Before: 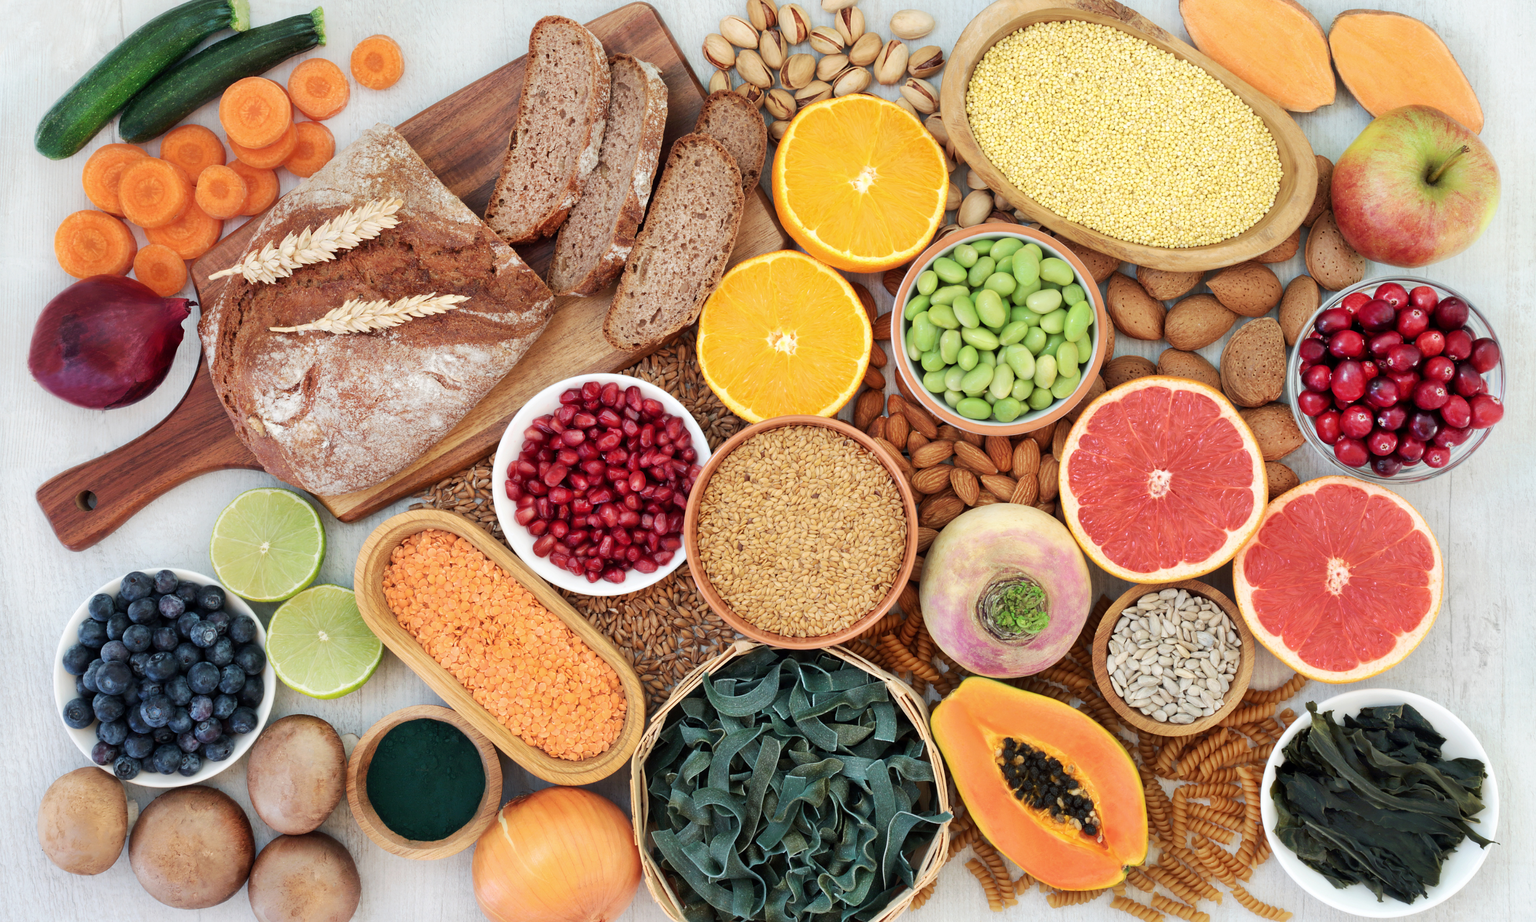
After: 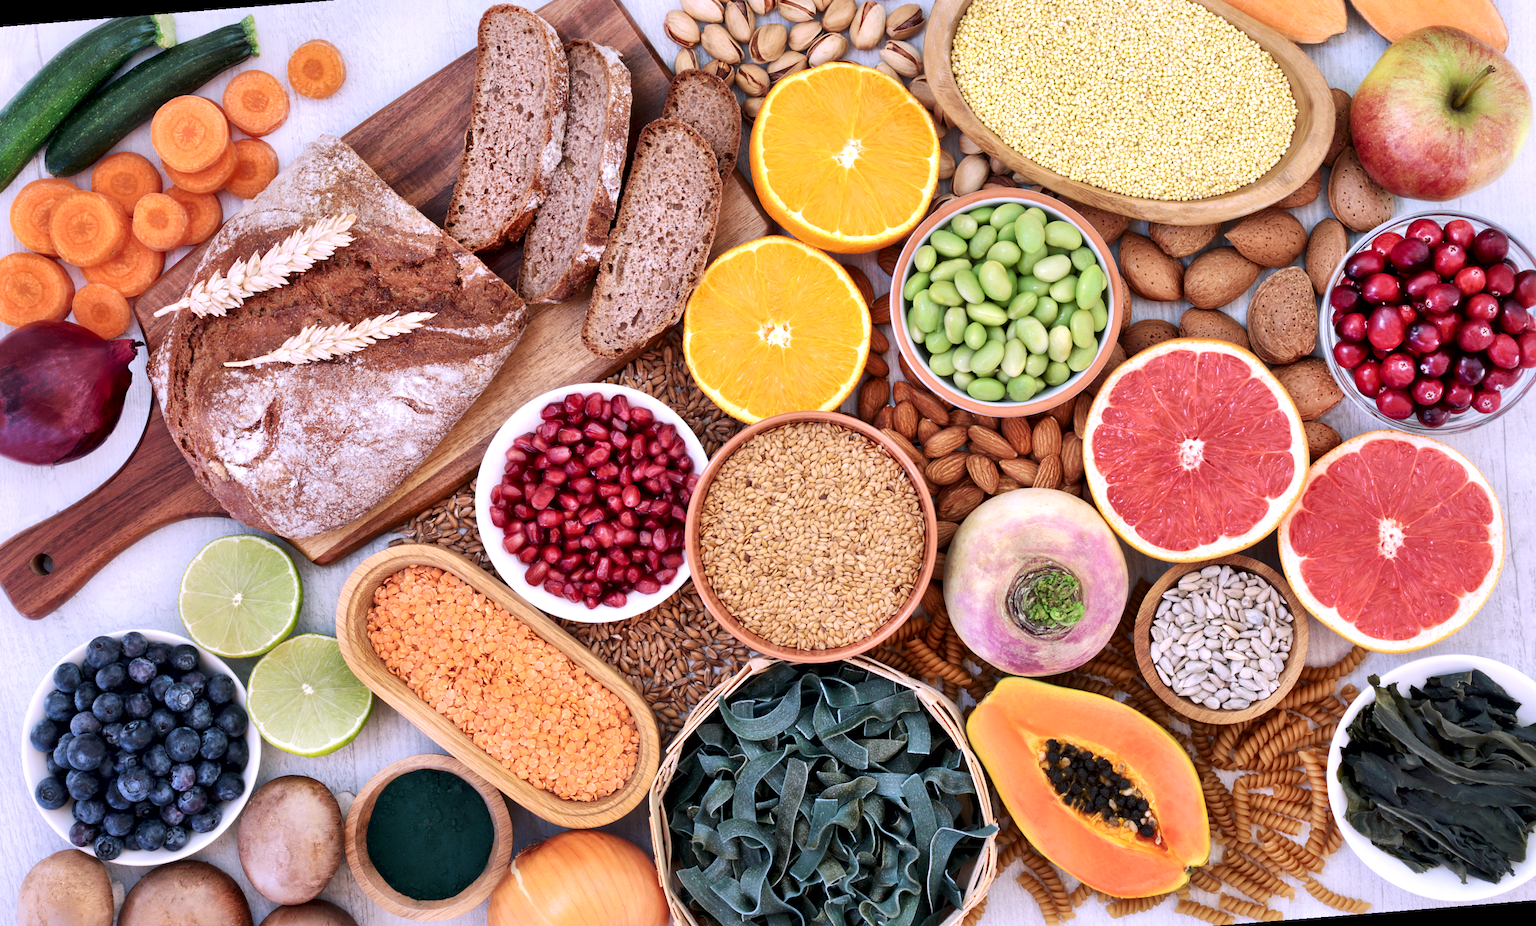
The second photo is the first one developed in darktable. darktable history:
white balance: red 1.042, blue 1.17
local contrast: mode bilateral grid, contrast 25, coarseness 60, detail 151%, midtone range 0.2
rotate and perspective: rotation -4.57°, crop left 0.054, crop right 0.944, crop top 0.087, crop bottom 0.914
